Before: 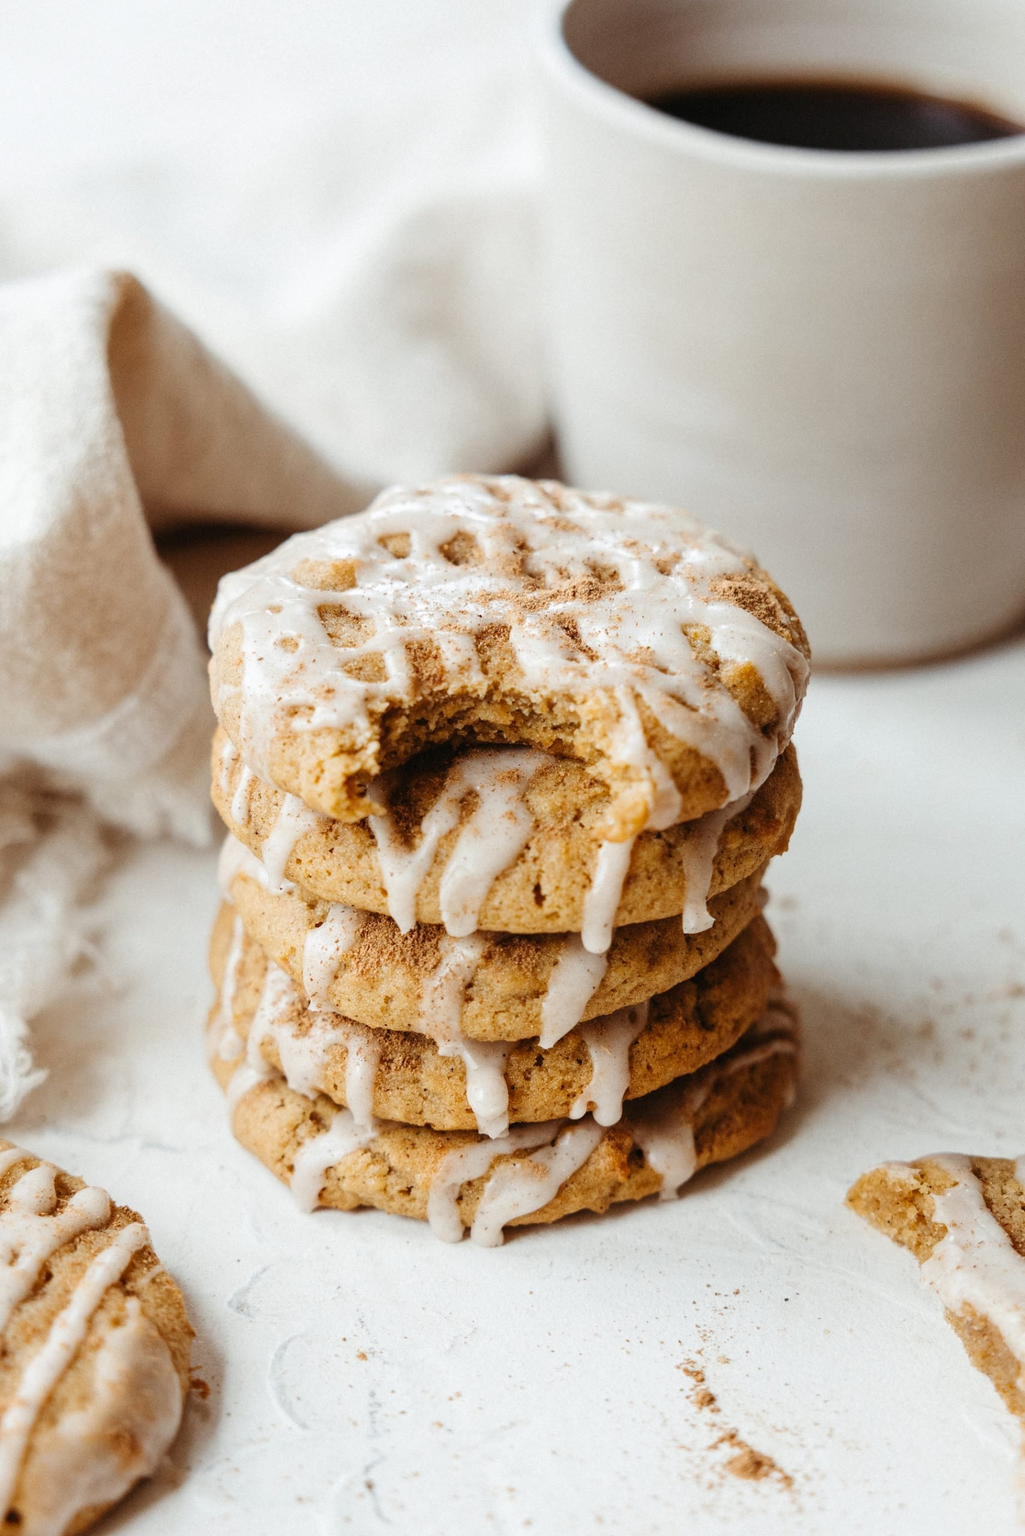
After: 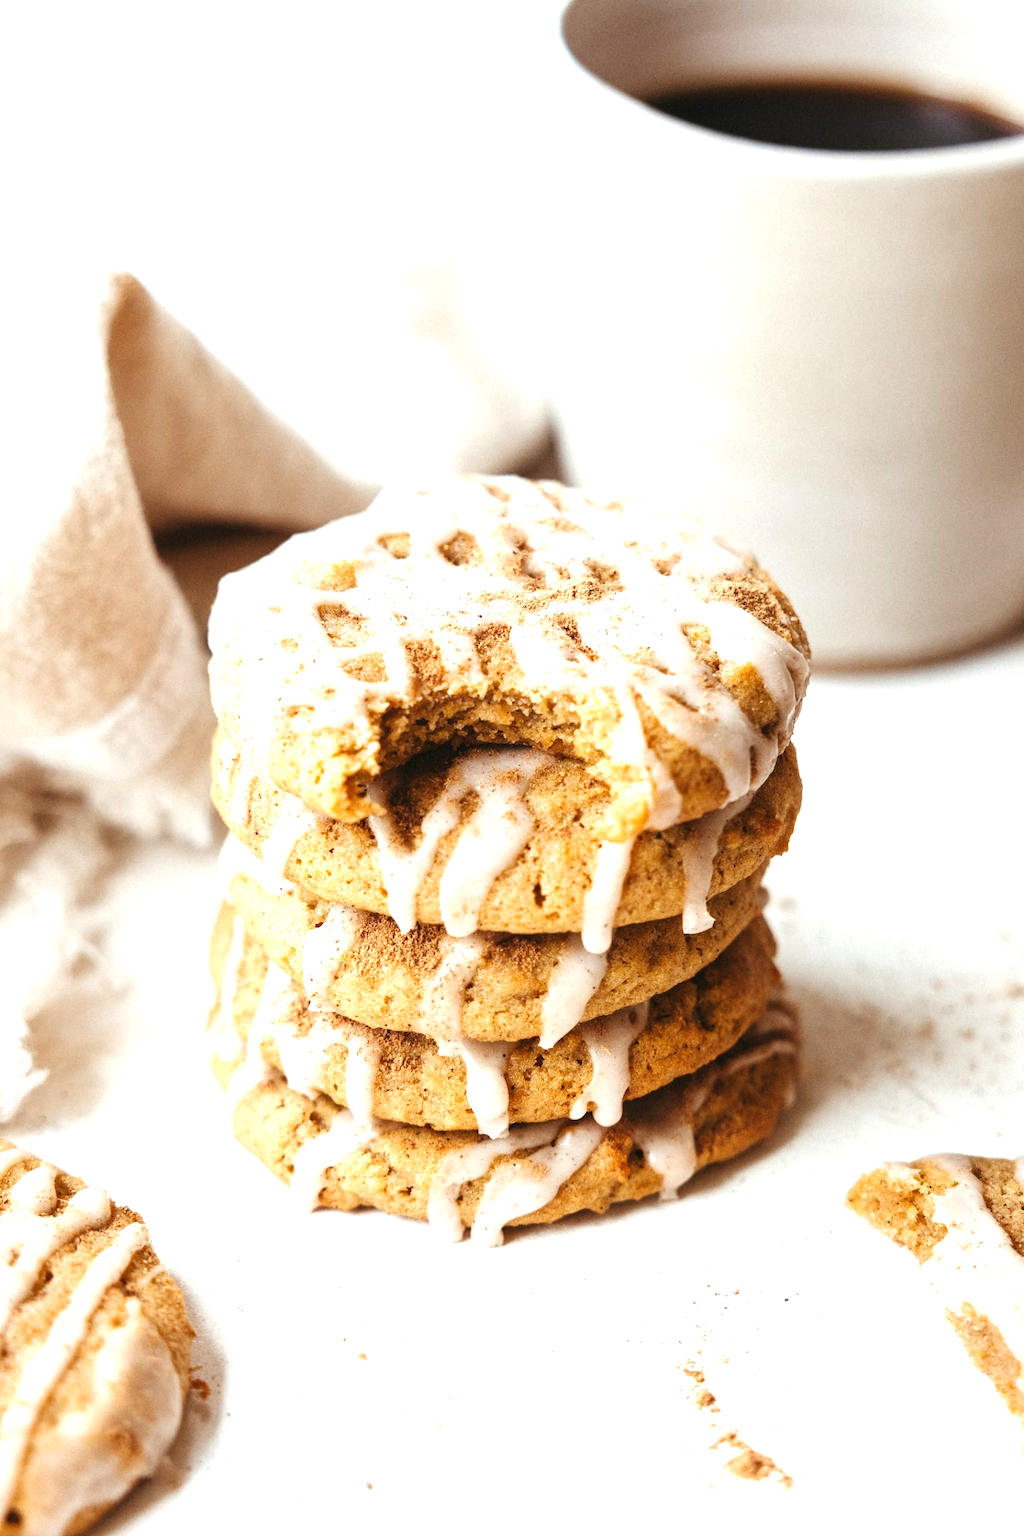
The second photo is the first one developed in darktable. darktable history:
exposure: black level correction 0, exposure 0.88 EV, compensate highlight preservation false
